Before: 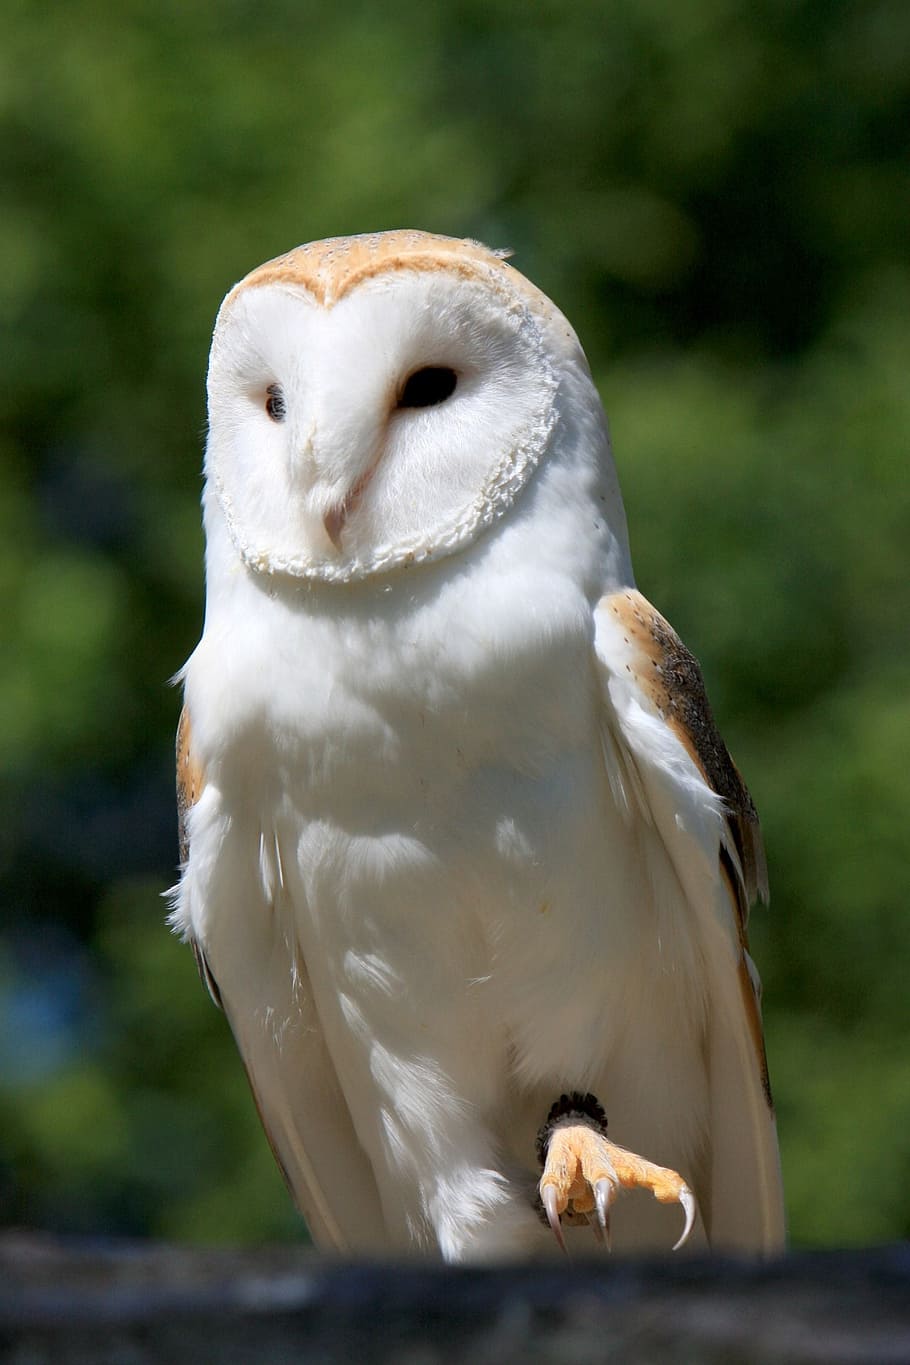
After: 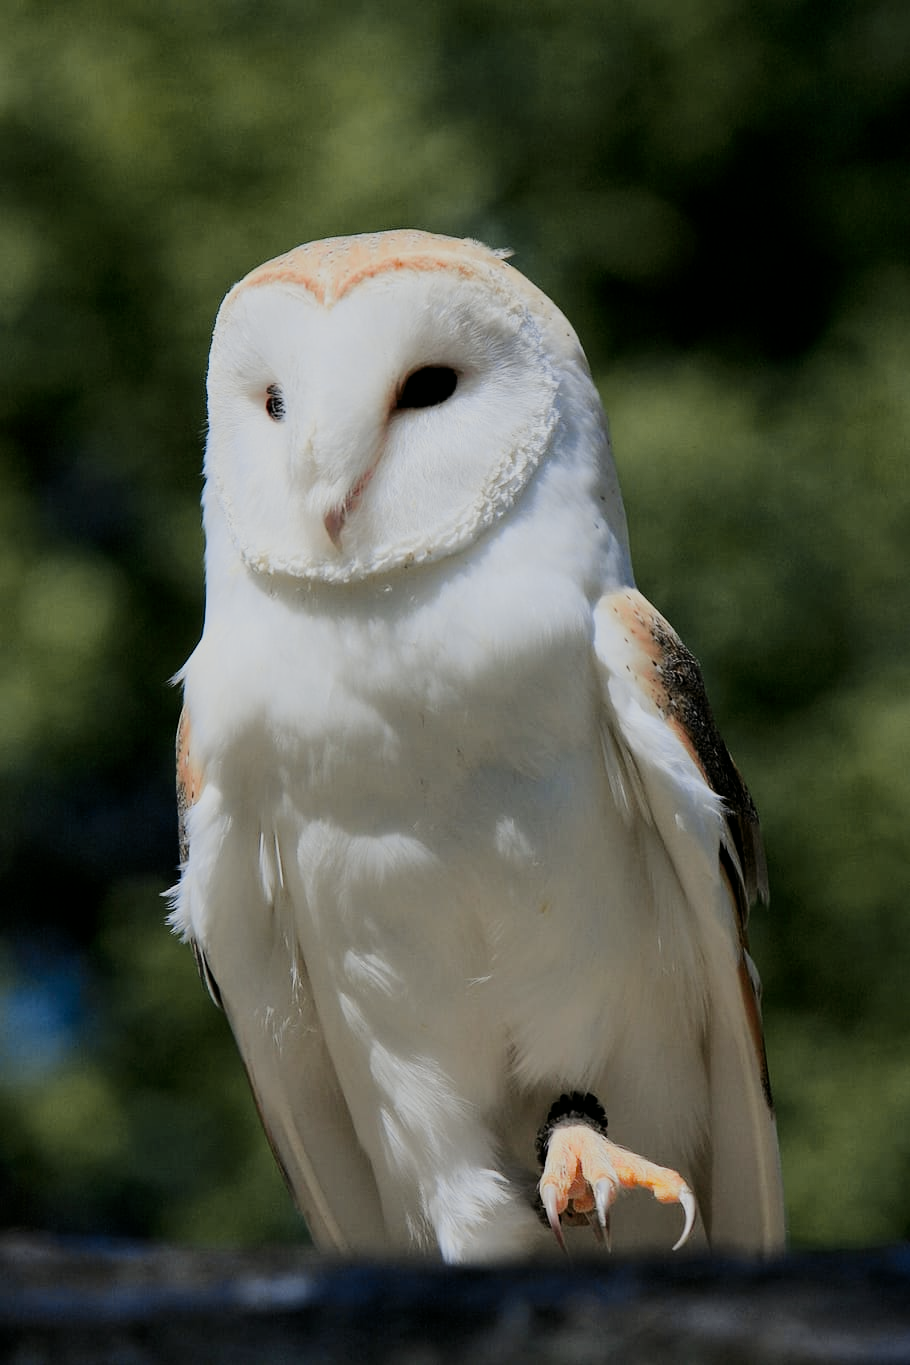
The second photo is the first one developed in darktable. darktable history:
filmic rgb: black relative exposure -7.32 EV, white relative exposure 5.09 EV, hardness 3.2
tone curve: curves: ch0 [(0, 0) (0.23, 0.205) (0.486, 0.52) (0.822, 0.825) (0.994, 0.955)]; ch1 [(0, 0) (0.226, 0.261) (0.379, 0.442) (0.469, 0.472) (0.495, 0.495) (0.514, 0.504) (0.561, 0.568) (0.59, 0.612) (1, 1)]; ch2 [(0, 0) (0.269, 0.299) (0.459, 0.441) (0.498, 0.499) (0.523, 0.52) (0.586, 0.569) (0.635, 0.617) (0.659, 0.681) (0.718, 0.764) (1, 1)], color space Lab, independent channels, preserve colors none
